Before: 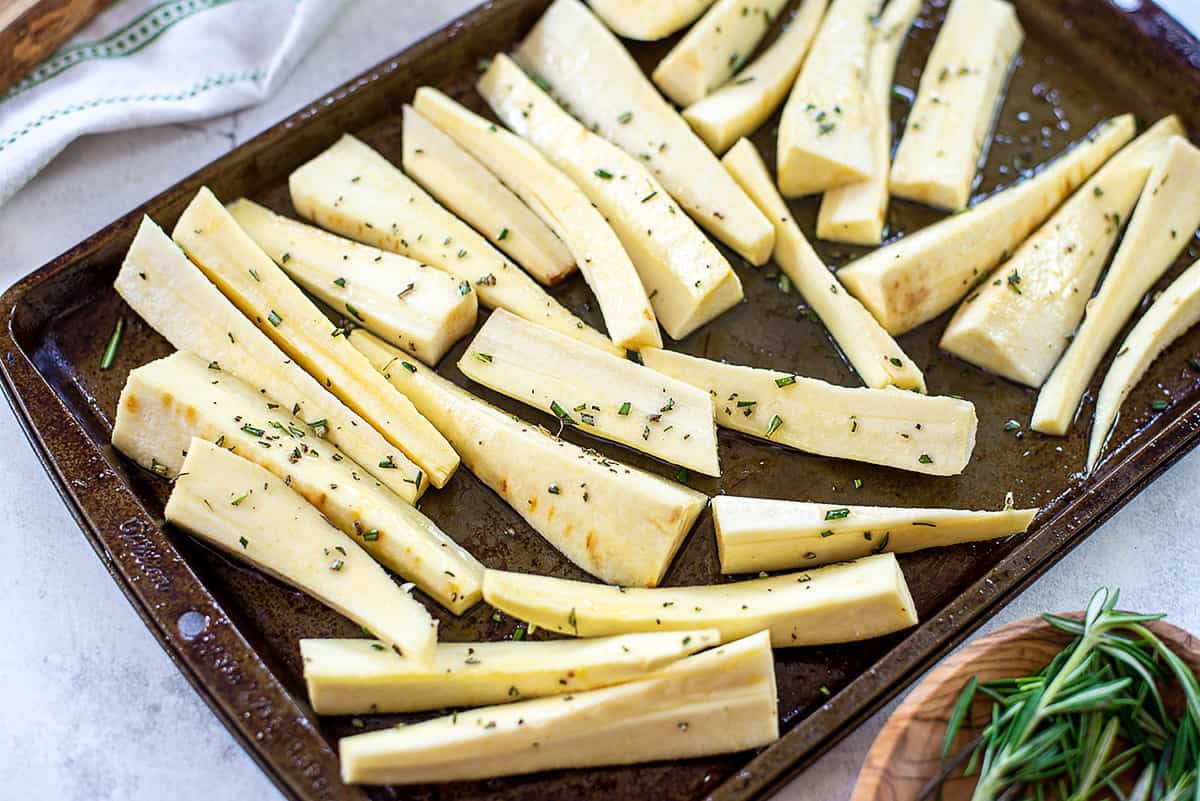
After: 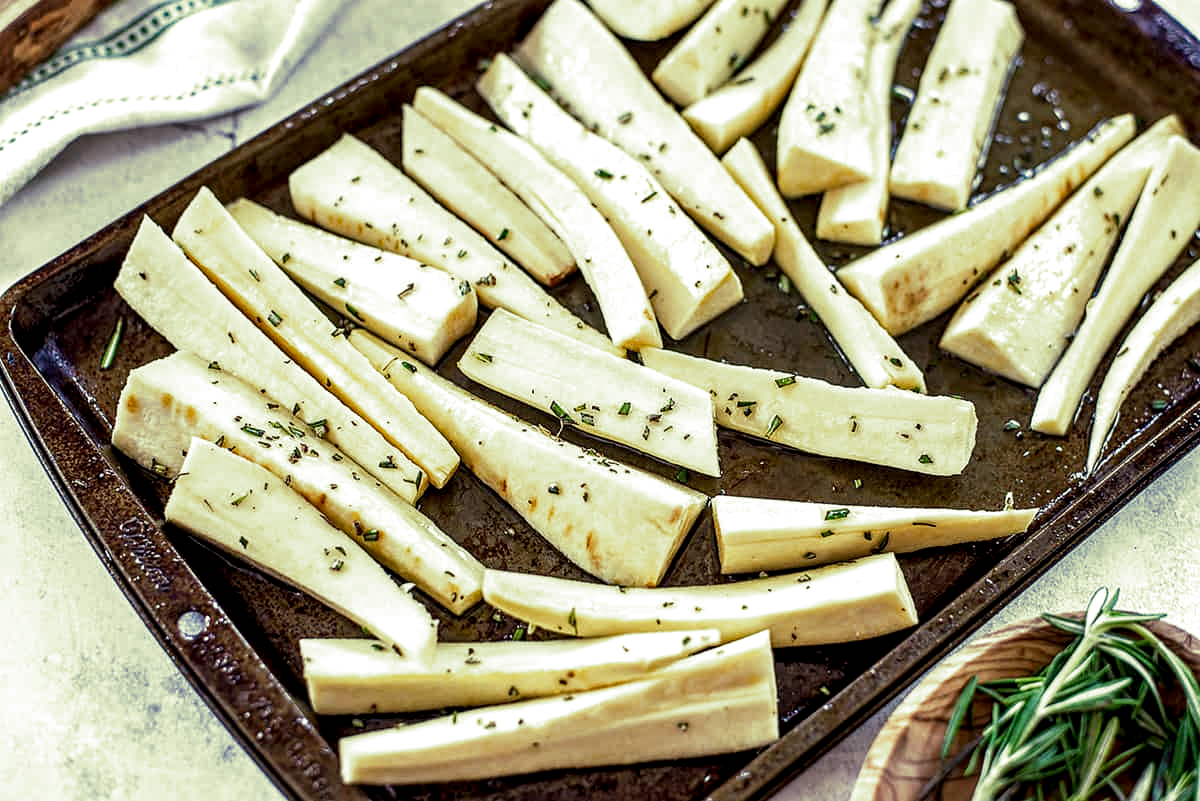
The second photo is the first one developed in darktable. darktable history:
local contrast: highlights 65%, shadows 54%, detail 169%, midtone range 0.514
split-toning: shadows › hue 290.82°, shadows › saturation 0.34, highlights › saturation 0.38, balance 0, compress 50%
